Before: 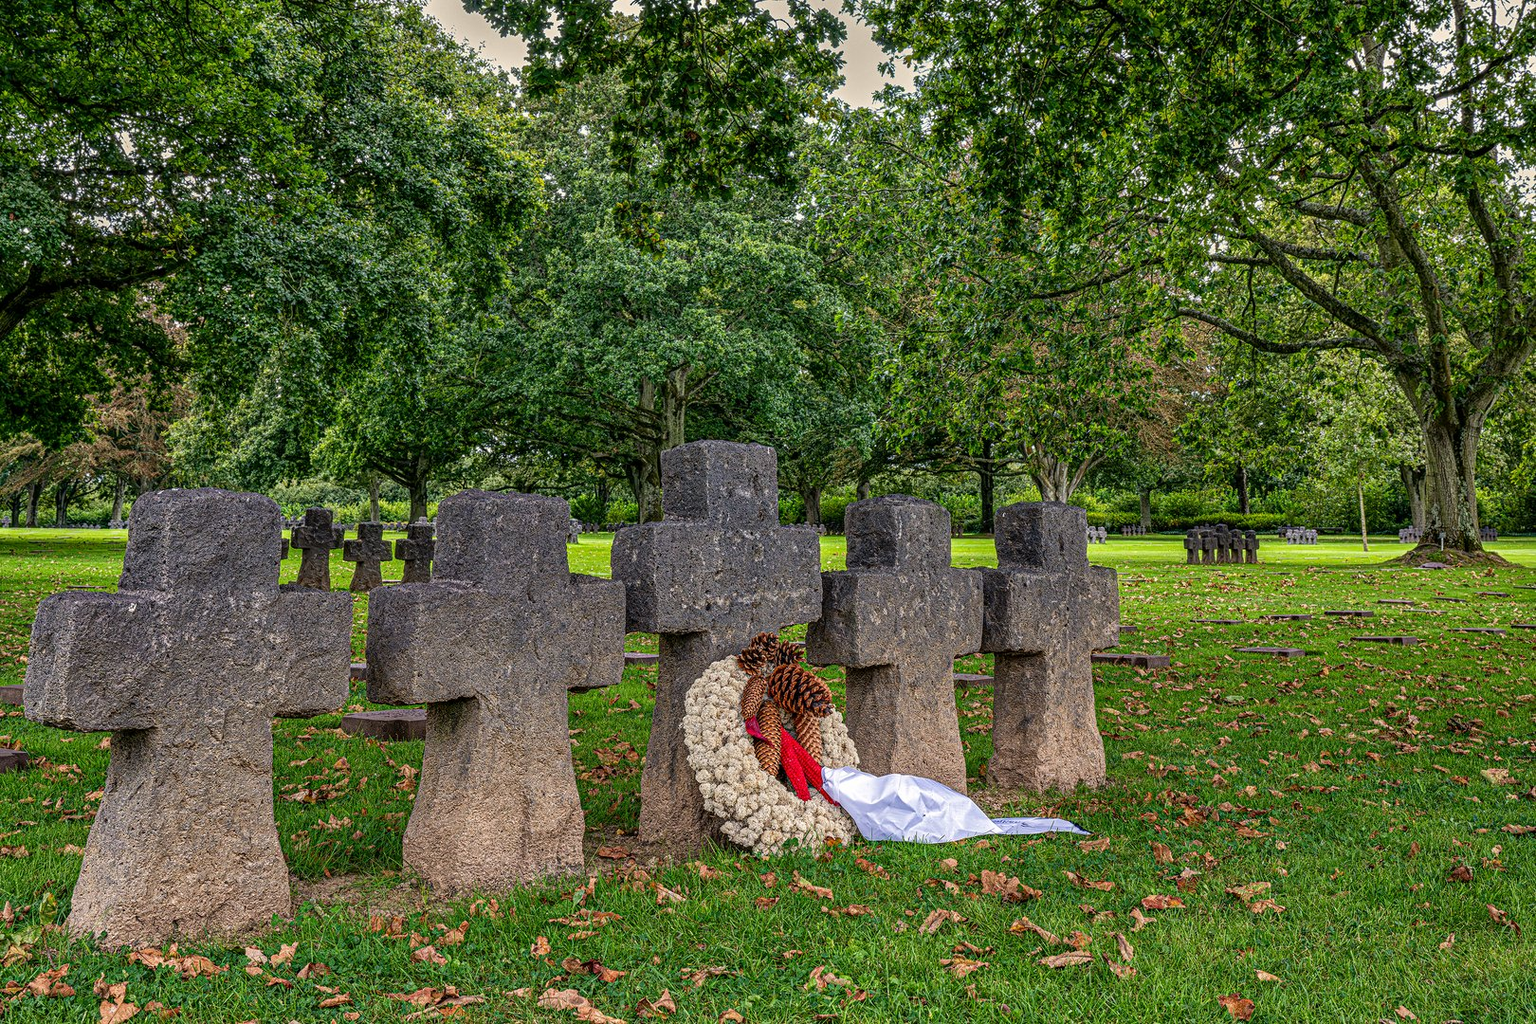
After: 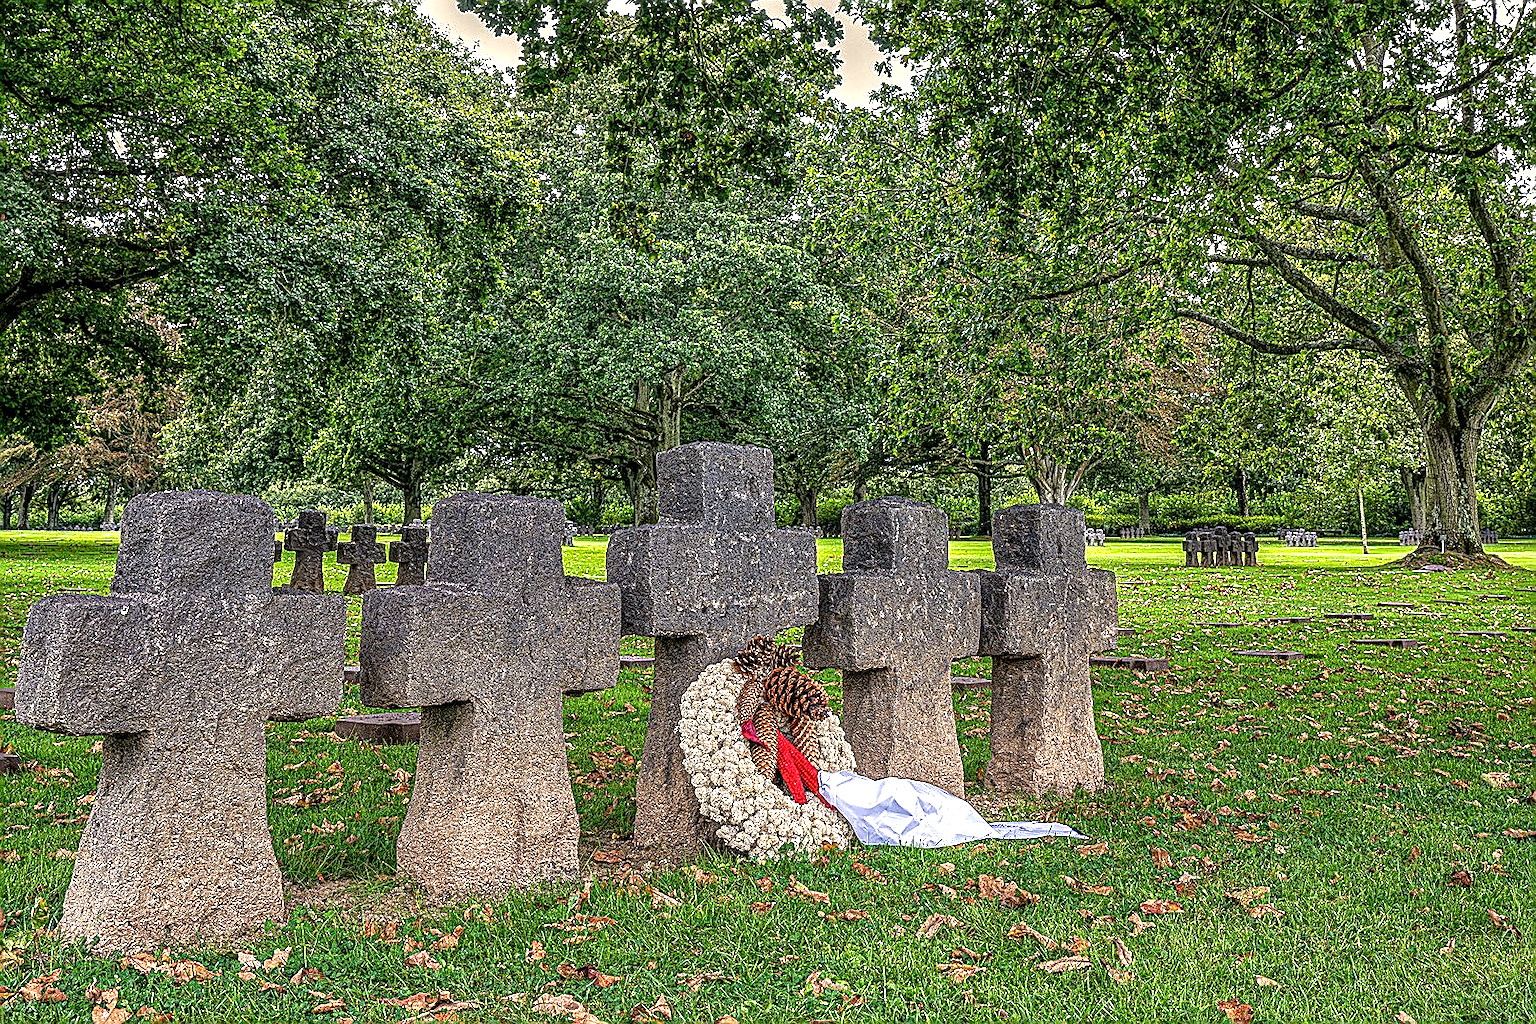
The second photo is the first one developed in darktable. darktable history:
sharpen: radius 1.4, amount 1.25, threshold 0.7
exposure: black level correction 0, exposure 0.7 EV, compensate exposure bias true, compensate highlight preservation false
crop and rotate: left 0.614%, top 0.179%, bottom 0.309%
local contrast: detail 130%
base curve: curves: ch0 [(0, 0) (0.74, 0.67) (1, 1)]
